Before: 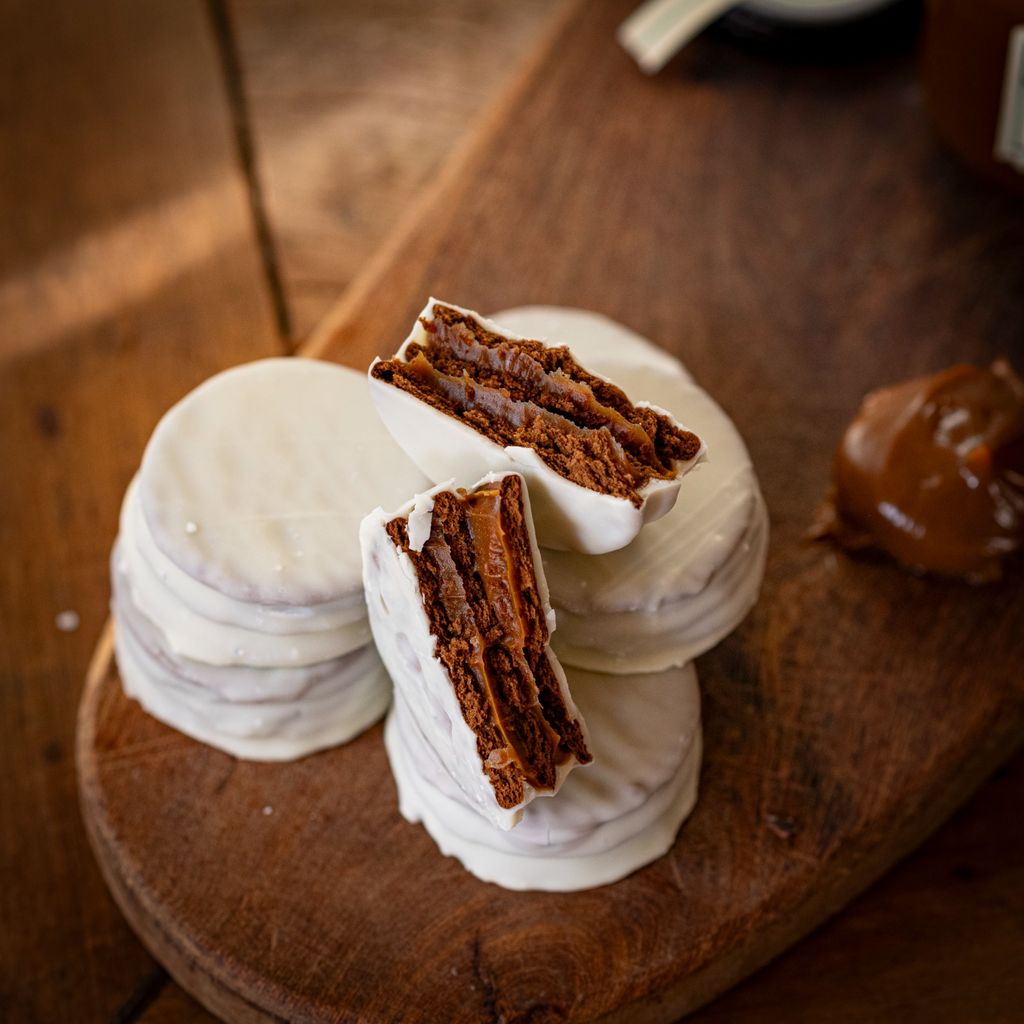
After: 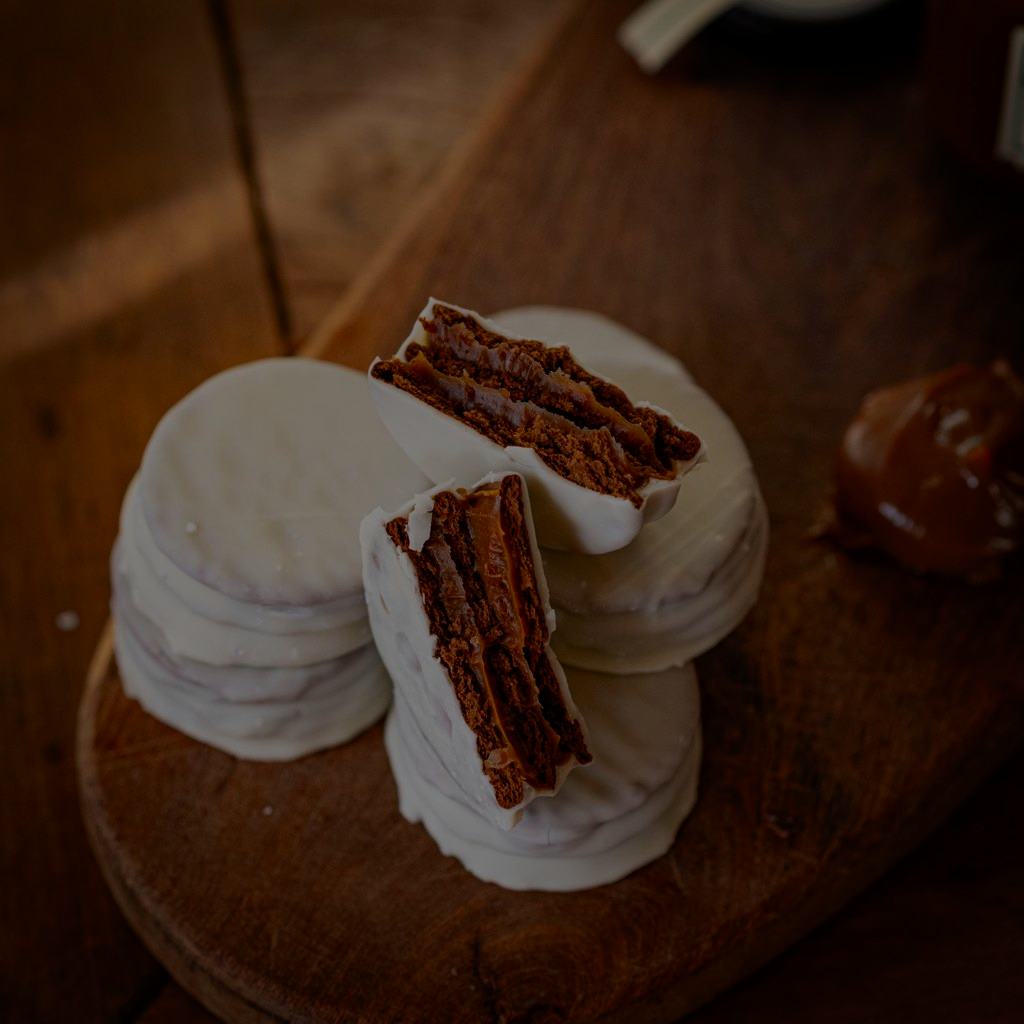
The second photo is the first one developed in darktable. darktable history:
contrast brightness saturation: saturation 0.185
exposure: exposure -2.023 EV, compensate highlight preservation false
